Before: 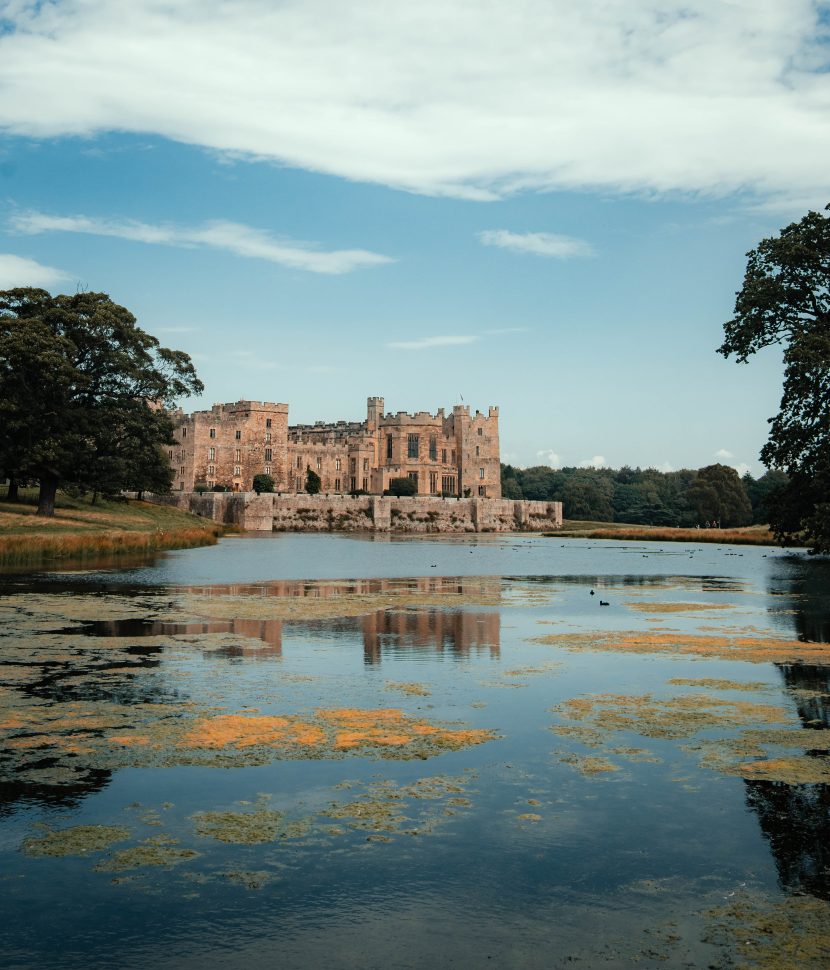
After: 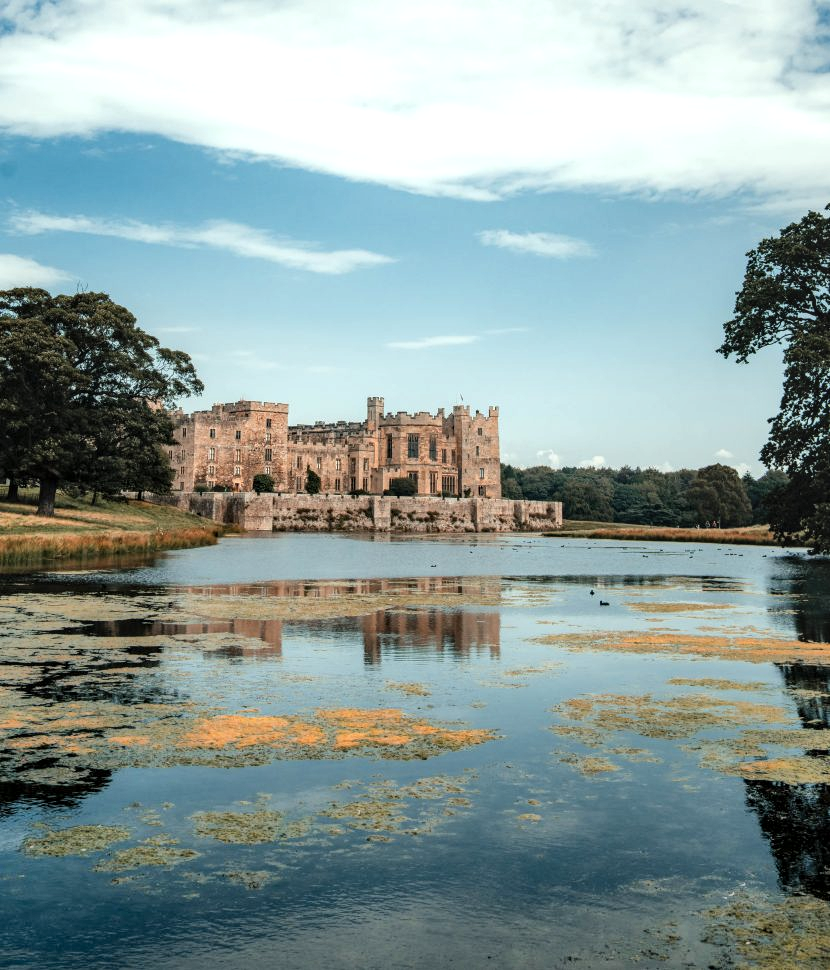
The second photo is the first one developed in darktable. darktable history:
shadows and highlights: radius 110.86, shadows 51.09, white point adjustment 9.16, highlights -4.17, highlights color adjustment 32.2%, soften with gaussian
local contrast: on, module defaults
